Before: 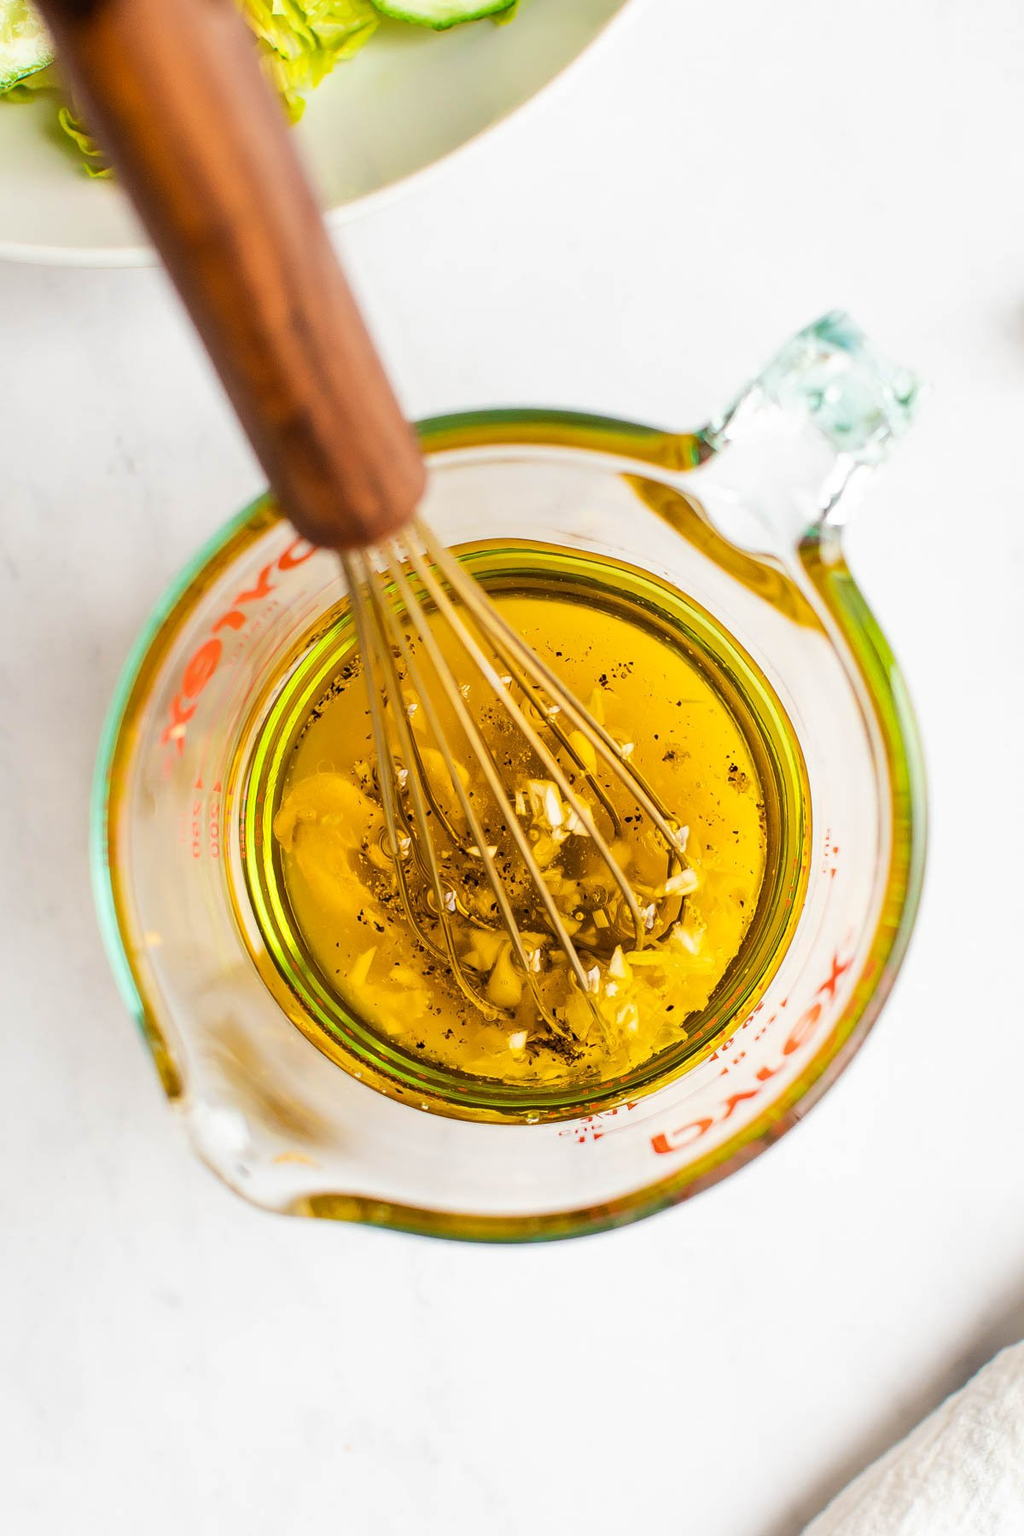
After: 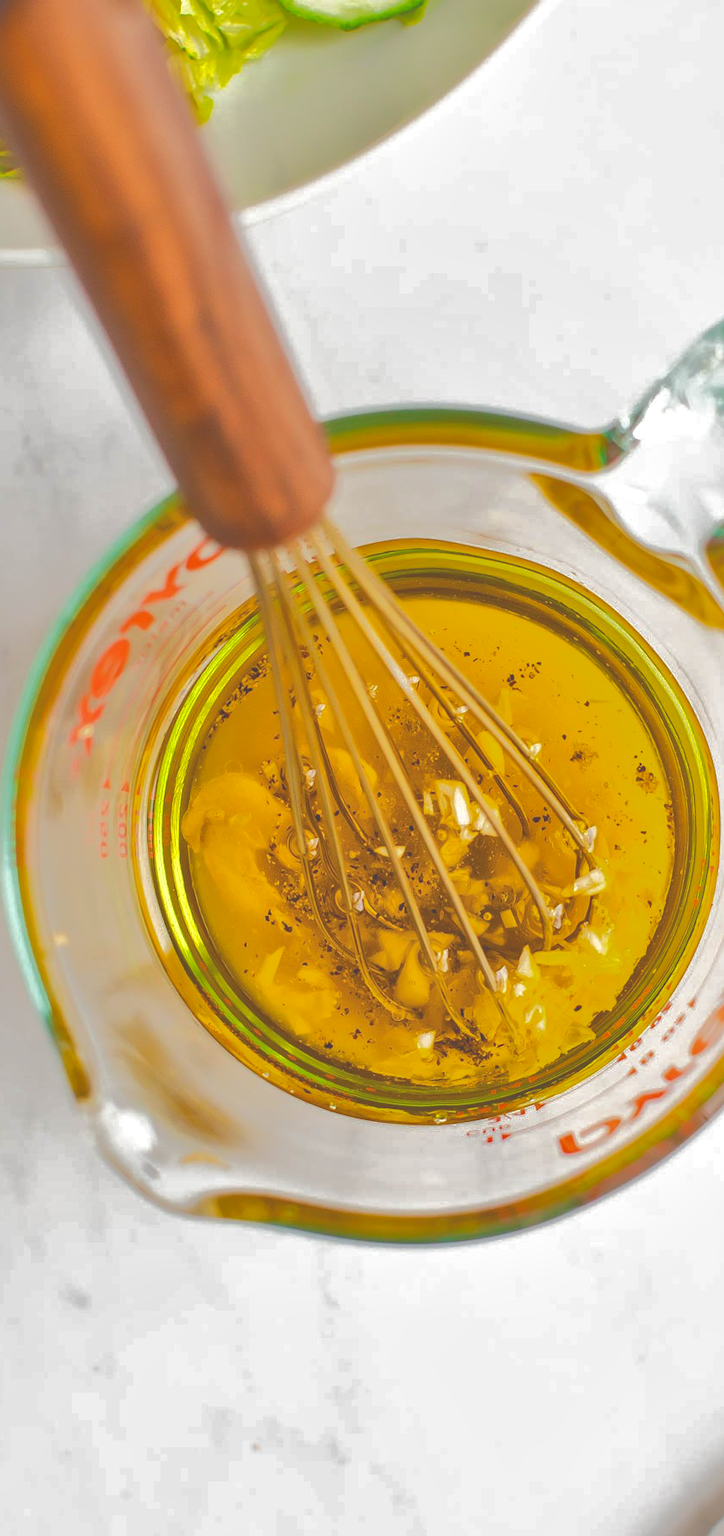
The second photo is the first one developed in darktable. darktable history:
tone curve: curves: ch0 [(0, 0) (0.003, 0.322) (0.011, 0.327) (0.025, 0.345) (0.044, 0.365) (0.069, 0.378) (0.1, 0.391) (0.136, 0.403) (0.177, 0.412) (0.224, 0.429) (0.277, 0.448) (0.335, 0.474) (0.399, 0.503) (0.468, 0.537) (0.543, 0.57) (0.623, 0.61) (0.709, 0.653) (0.801, 0.699) (0.898, 0.75) (1, 1)], color space Lab, independent channels, preserve colors none
crop and rotate: left 9.064%, right 20.124%
local contrast: mode bilateral grid, contrast 21, coarseness 51, detail 157%, midtone range 0.2
shadows and highlights: shadows -8.34, white point adjustment 1.39, highlights 11.78
